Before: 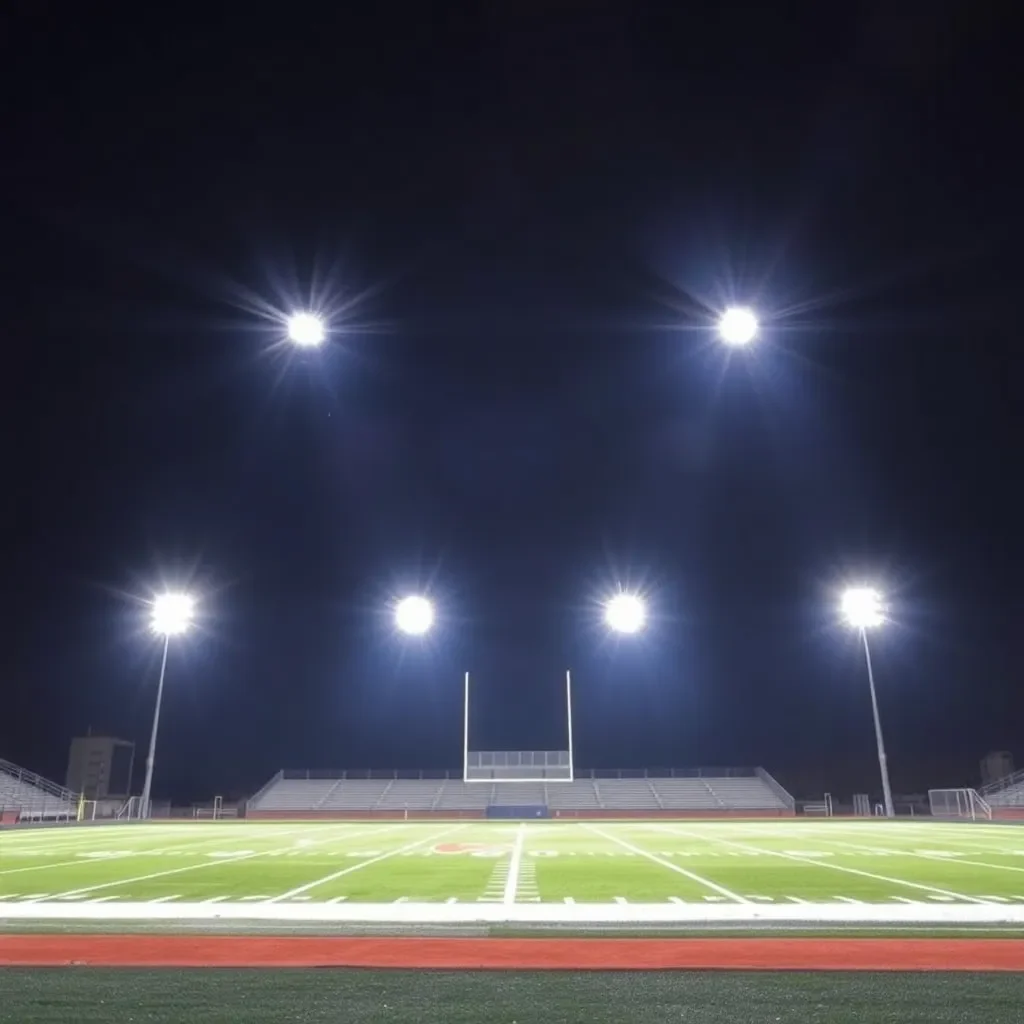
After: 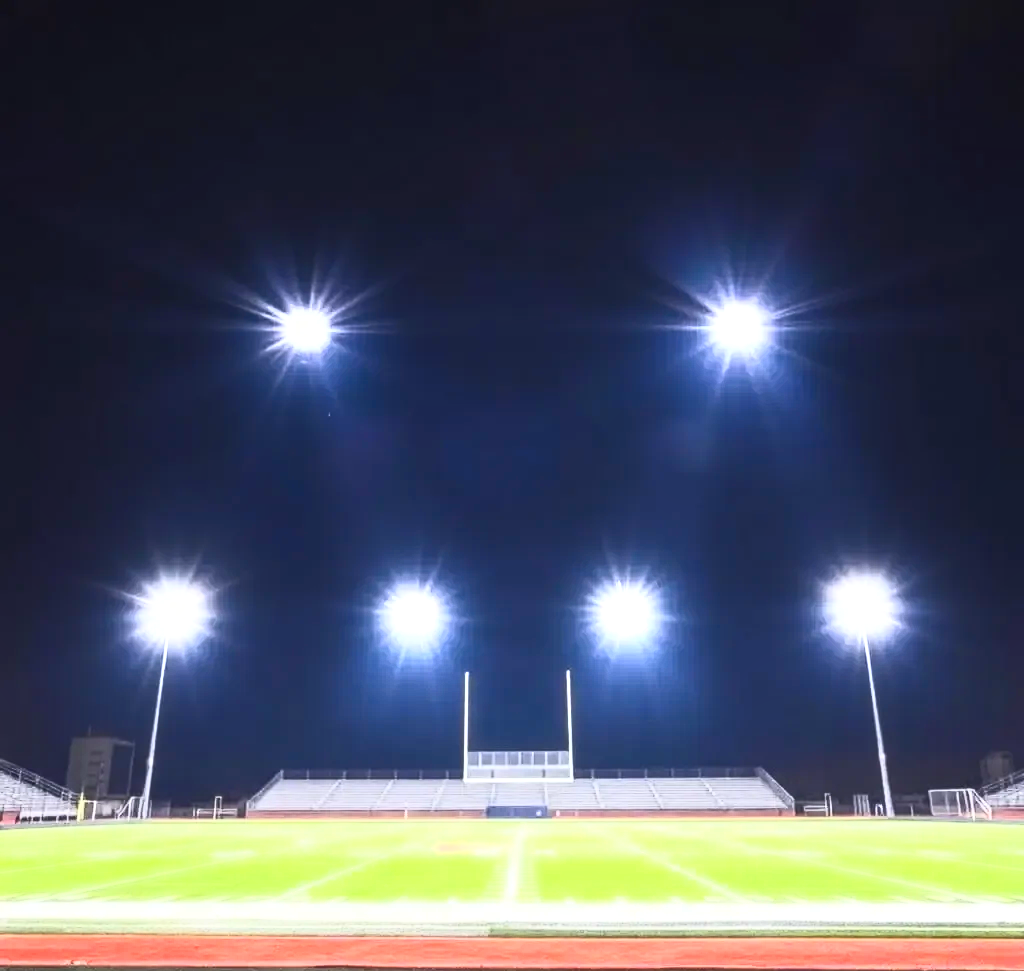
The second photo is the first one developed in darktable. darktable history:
contrast brightness saturation: contrast 0.83, brightness 0.59, saturation 0.59
crop and rotate: top 0%, bottom 5.097%
local contrast: highlights 61%, detail 143%, midtone range 0.428
